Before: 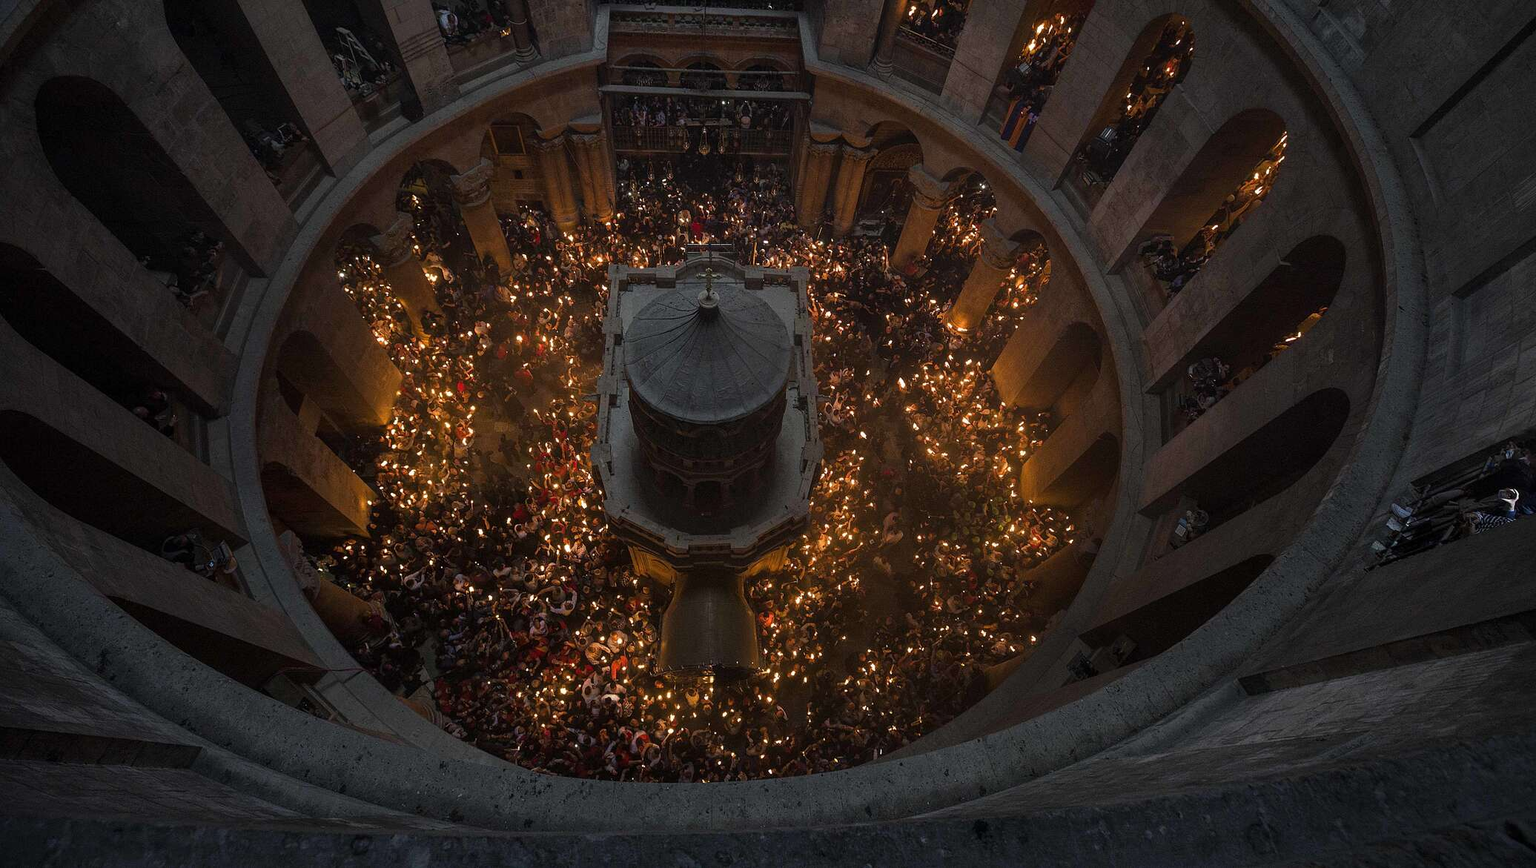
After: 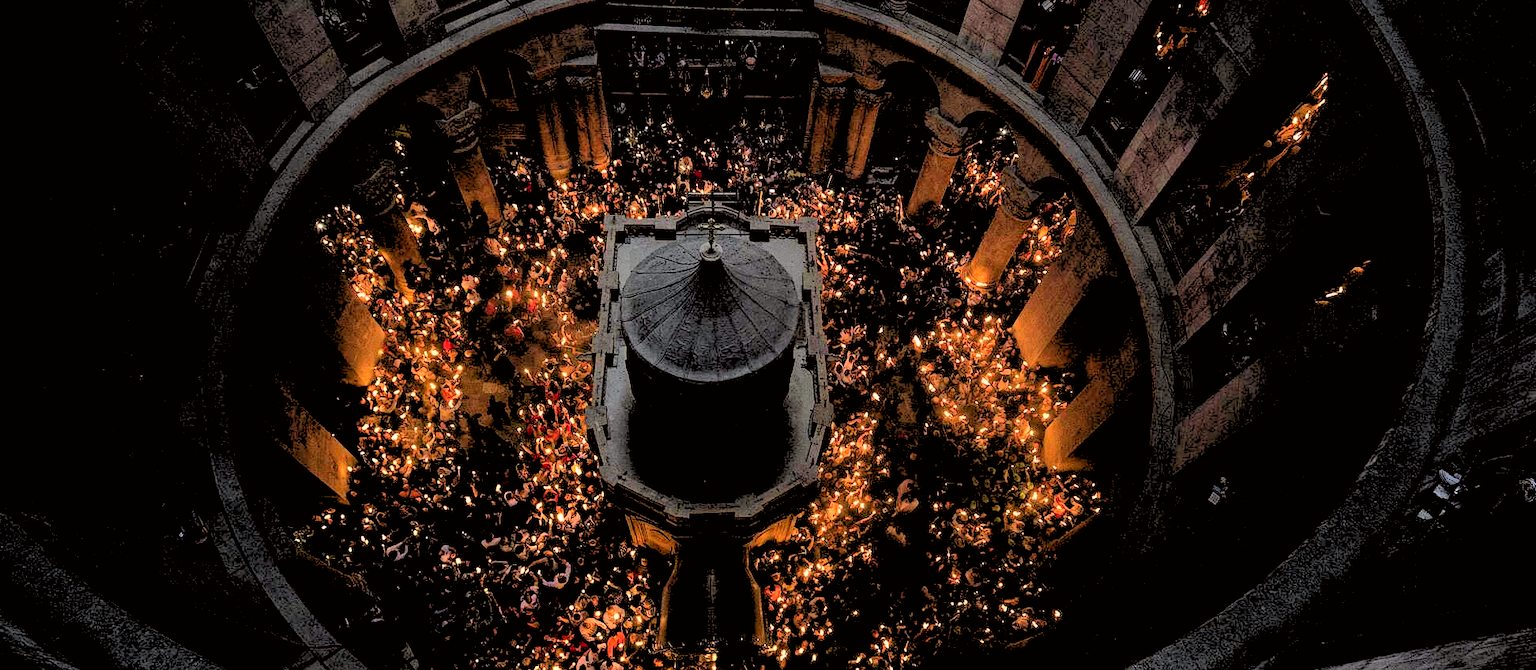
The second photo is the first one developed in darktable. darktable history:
rgb levels: levels [[0.027, 0.429, 0.996], [0, 0.5, 1], [0, 0.5, 1]]
tone curve: curves: ch0 [(0, 0) (0.239, 0.248) (0.508, 0.606) (0.828, 0.878) (1, 1)]; ch1 [(0, 0) (0.401, 0.42) (0.442, 0.47) (0.492, 0.498) (0.511, 0.516) (0.555, 0.586) (0.681, 0.739) (1, 1)]; ch2 [(0, 0) (0.411, 0.433) (0.5, 0.504) (0.545, 0.574) (1, 1)], color space Lab, independent channels, preserve colors none
crop: left 2.737%, top 7.287%, right 3.421%, bottom 20.179%
